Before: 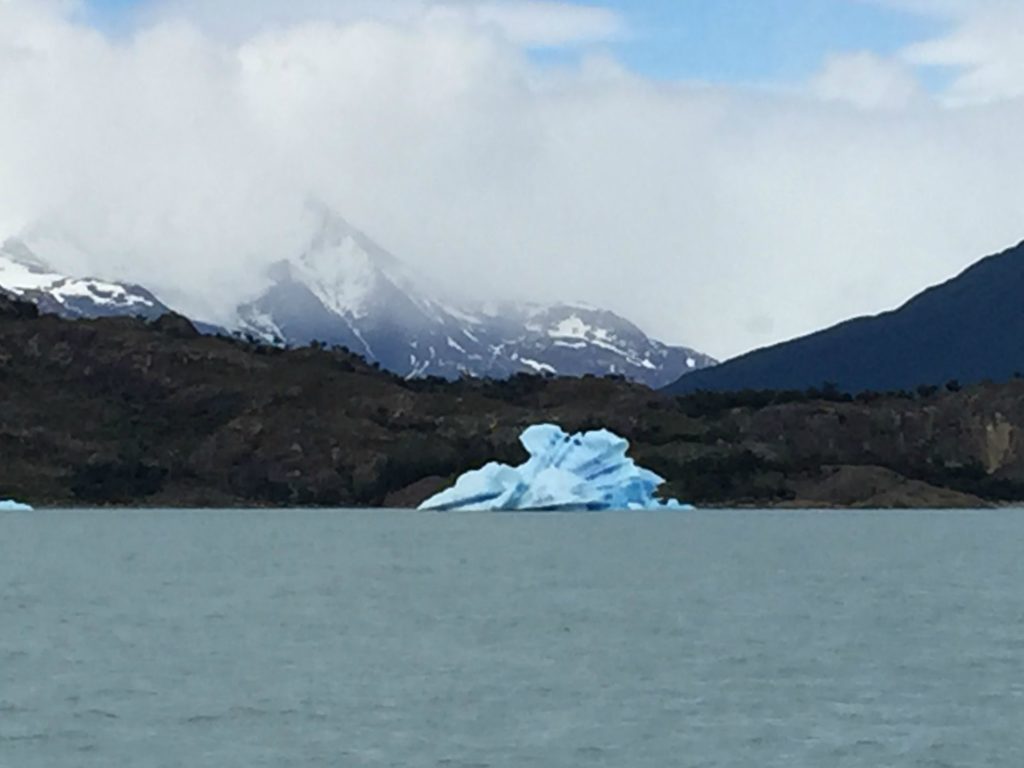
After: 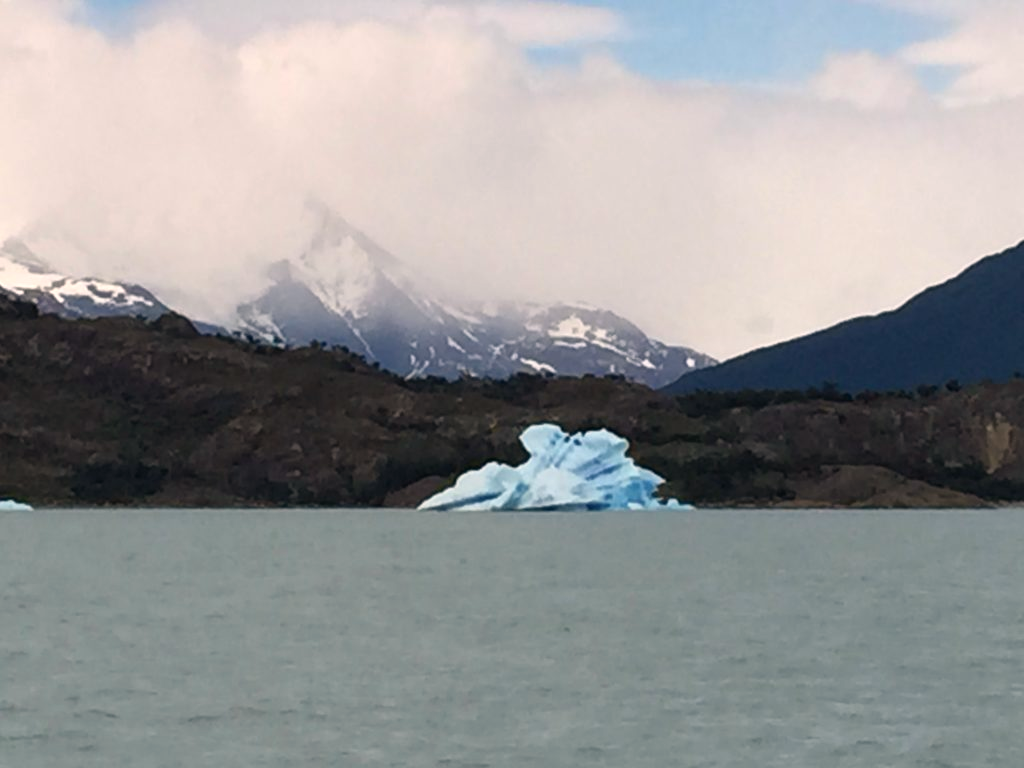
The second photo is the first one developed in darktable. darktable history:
white balance: red 1.127, blue 0.943
exposure: black level correction 0, compensate exposure bias true, compensate highlight preservation false
tone equalizer: on, module defaults
